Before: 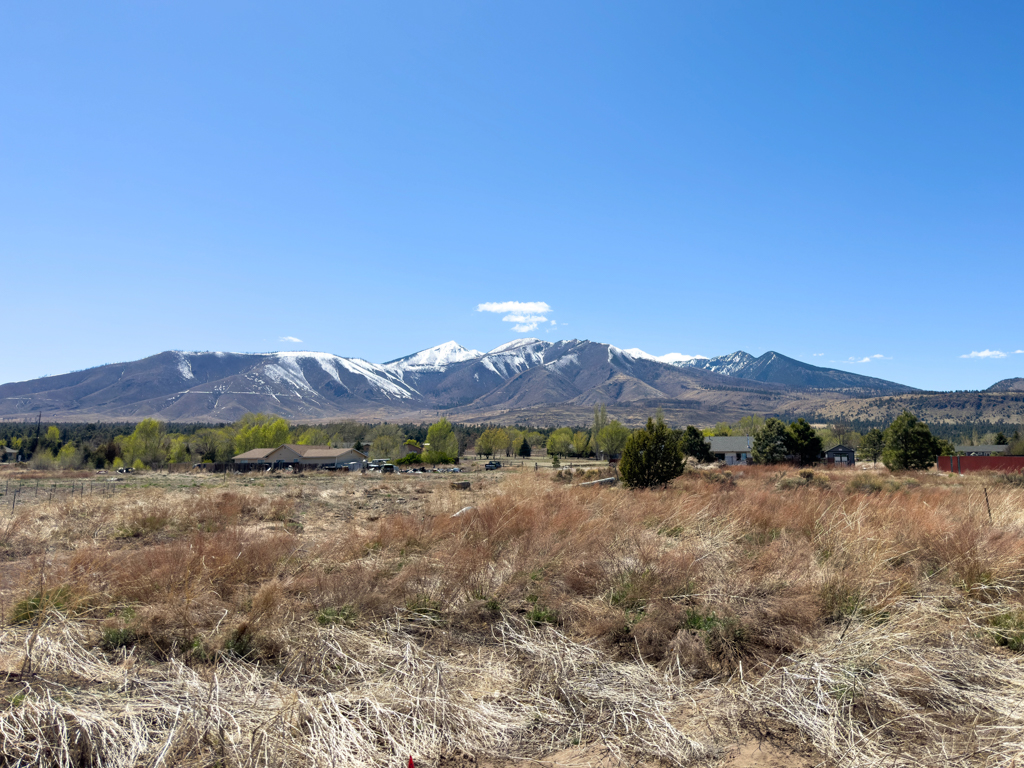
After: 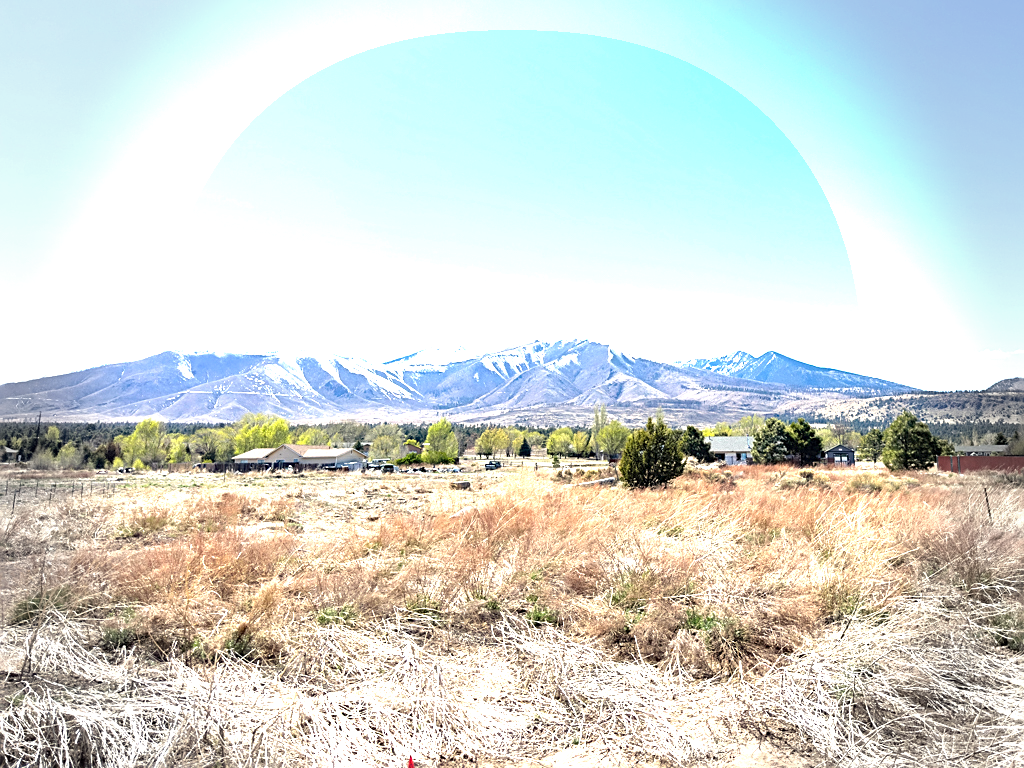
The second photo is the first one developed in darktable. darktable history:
sharpen: on, module defaults
exposure: exposure 2.002 EV, compensate exposure bias true, compensate highlight preservation false
vignetting: fall-off start 69.2%, fall-off radius 29.8%, width/height ratio 0.988, shape 0.859, dithering 8-bit output, unbound false
